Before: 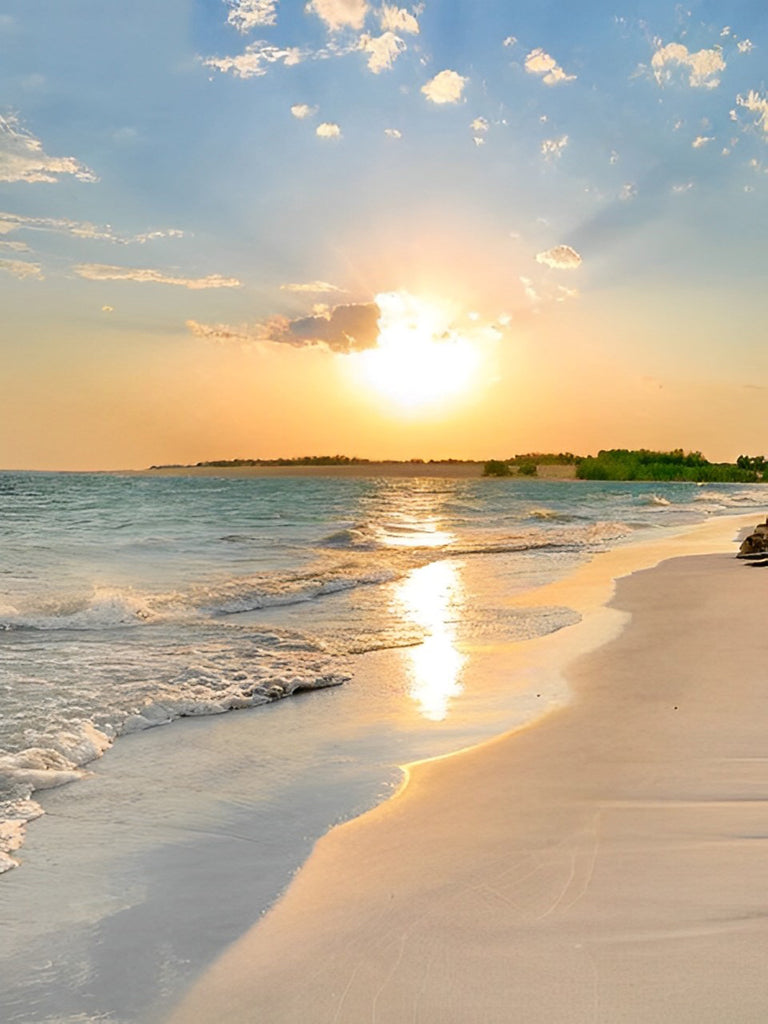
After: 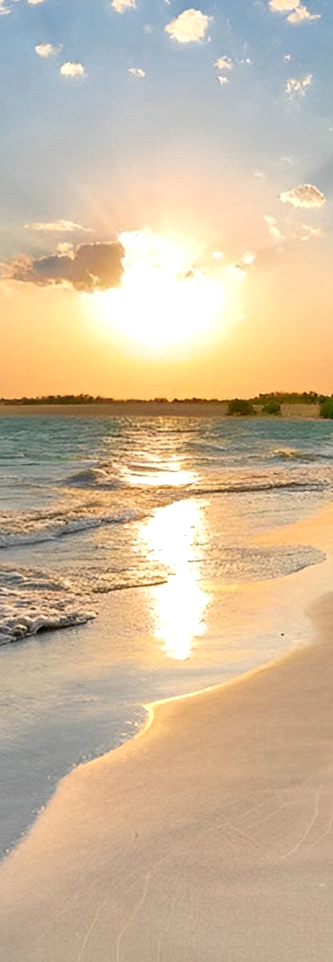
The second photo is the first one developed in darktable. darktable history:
crop: left 33.452%, top 6.025%, right 23.155%
local contrast: mode bilateral grid, contrast 20, coarseness 50, detail 144%, midtone range 0.2
